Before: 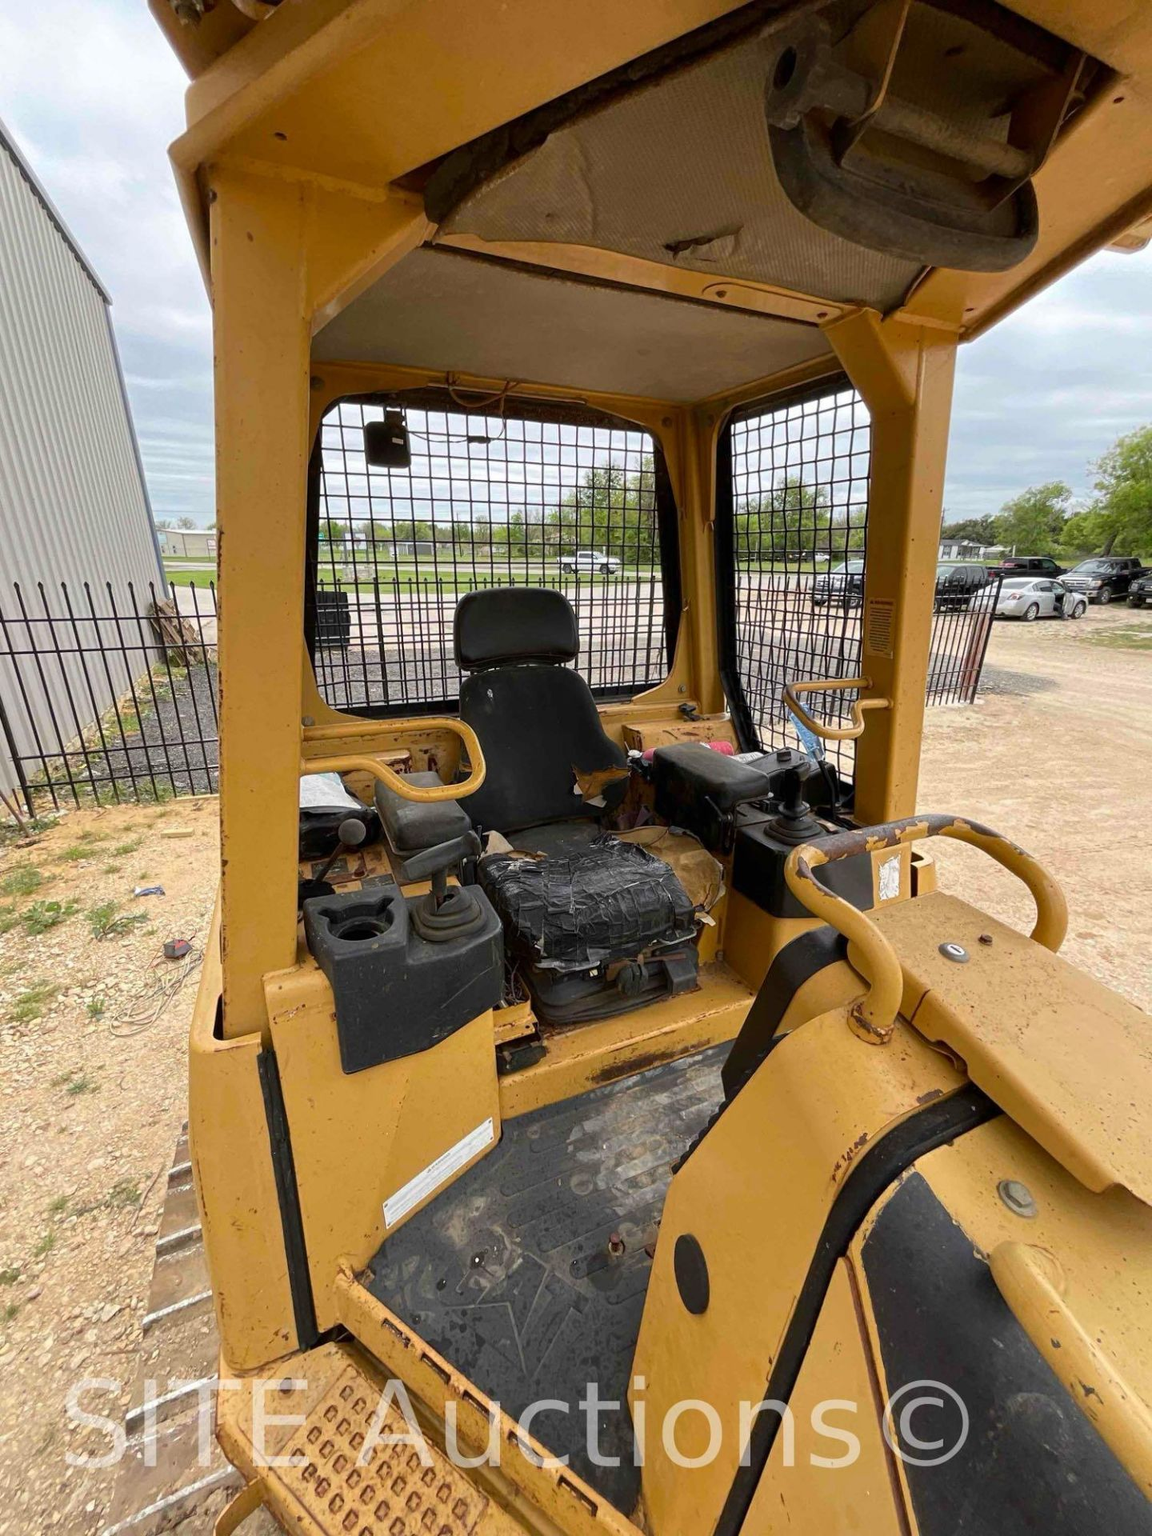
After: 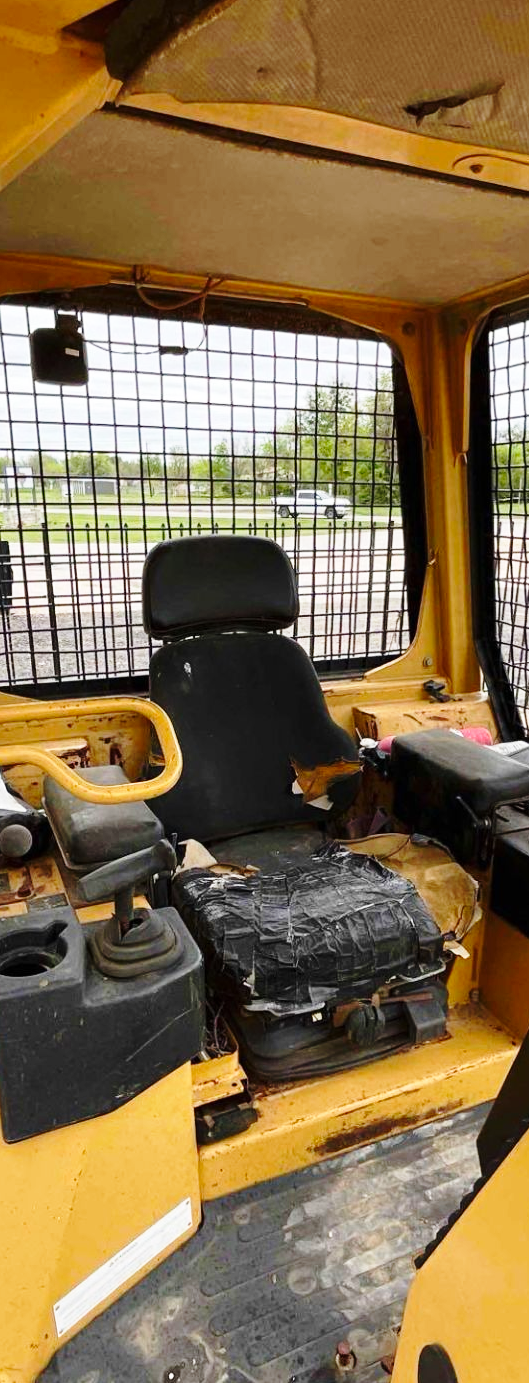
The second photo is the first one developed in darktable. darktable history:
crop and rotate: left 29.529%, top 10.384%, right 33.669%, bottom 17.552%
base curve: curves: ch0 [(0, 0) (0.028, 0.03) (0.121, 0.232) (0.46, 0.748) (0.859, 0.968) (1, 1)], preserve colors none
